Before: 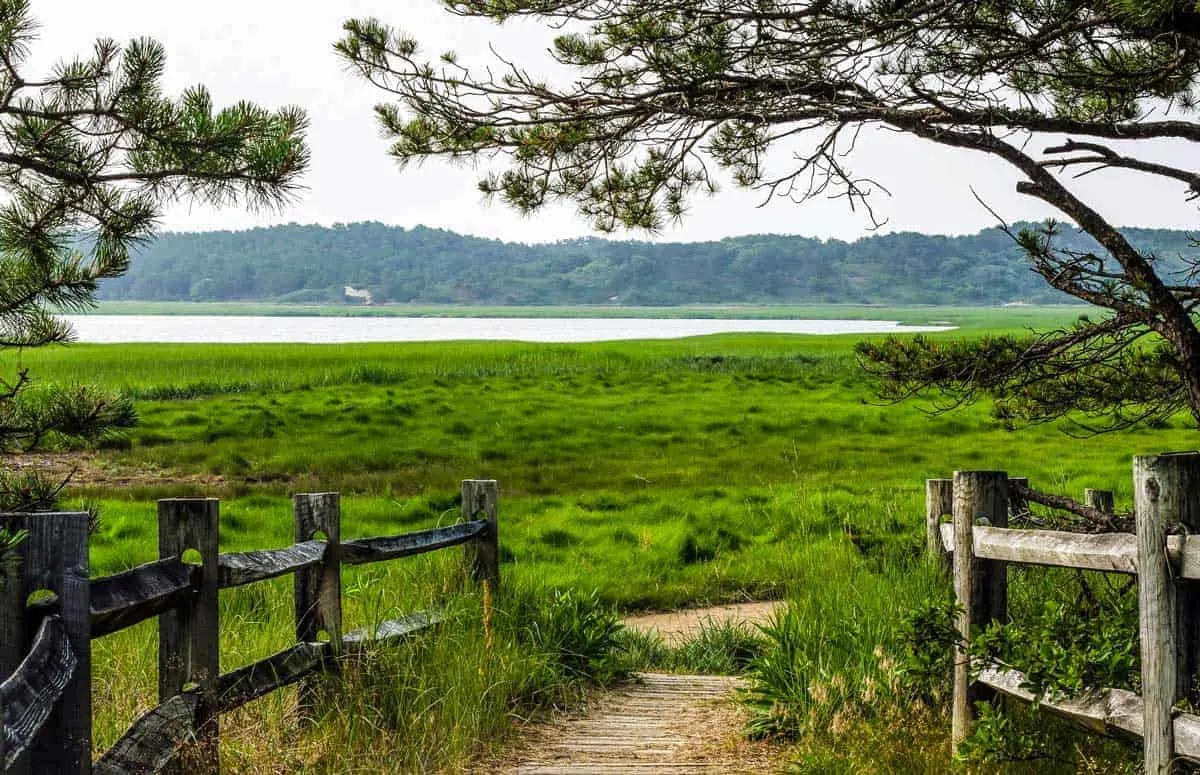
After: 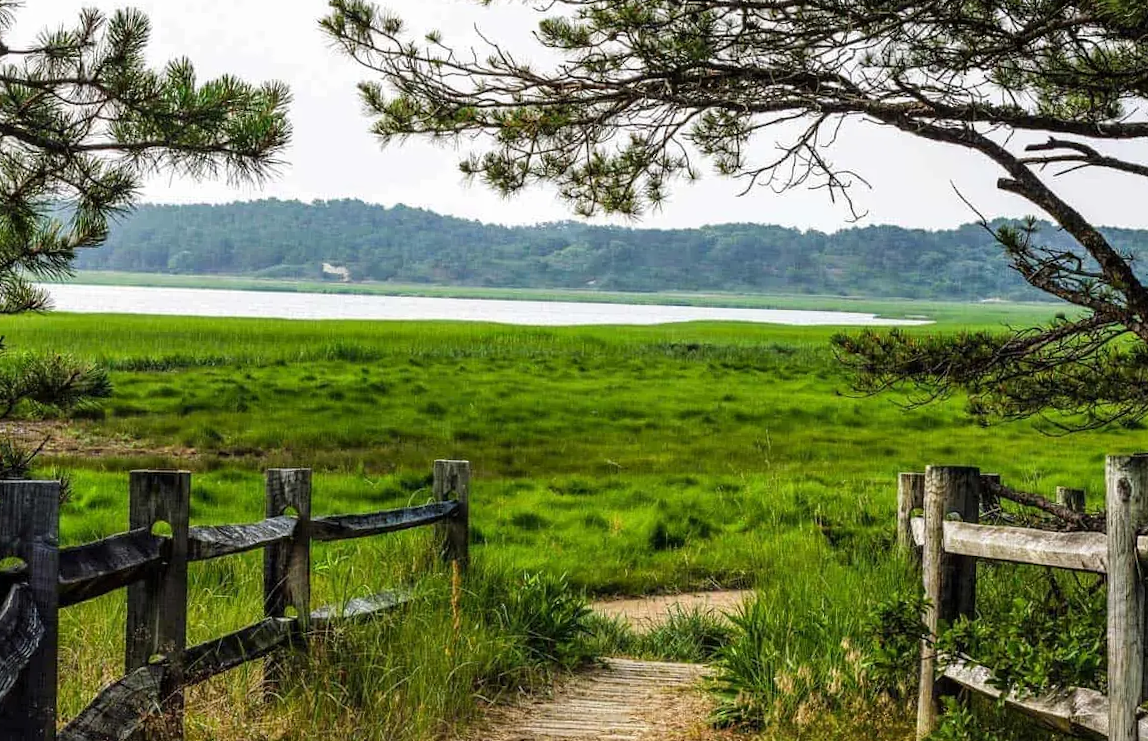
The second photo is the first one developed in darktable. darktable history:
crop and rotate: angle -1.68°
